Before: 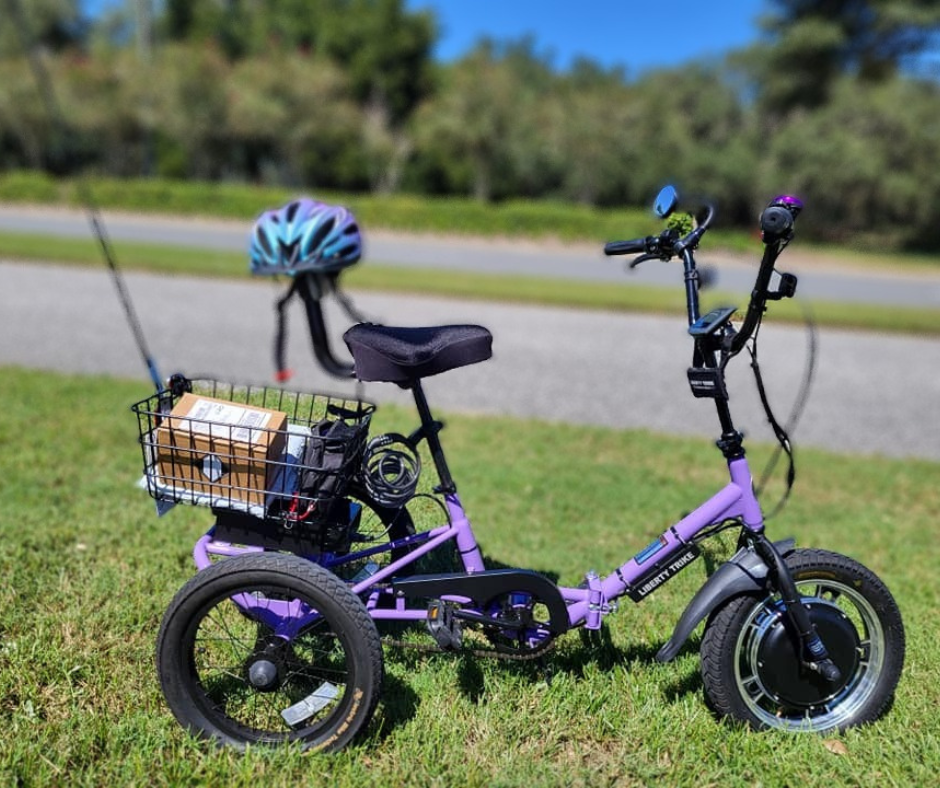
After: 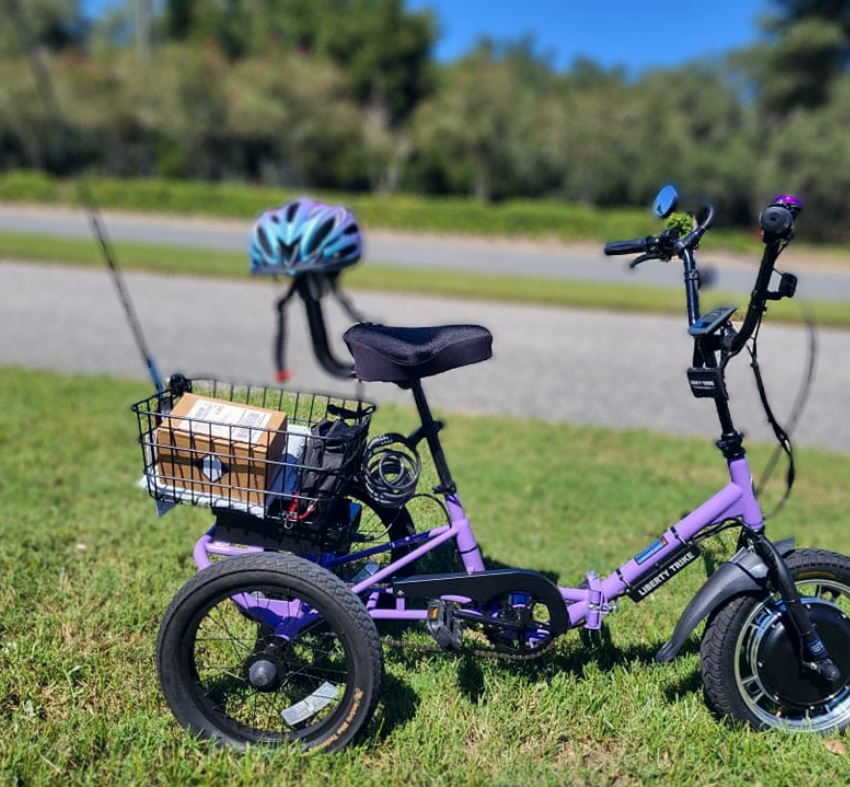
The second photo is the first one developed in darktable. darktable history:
crop: right 9.496%, bottom 0.026%
color correction: highlights a* 0.436, highlights b* 2.71, shadows a* -0.952, shadows b* -4.24
